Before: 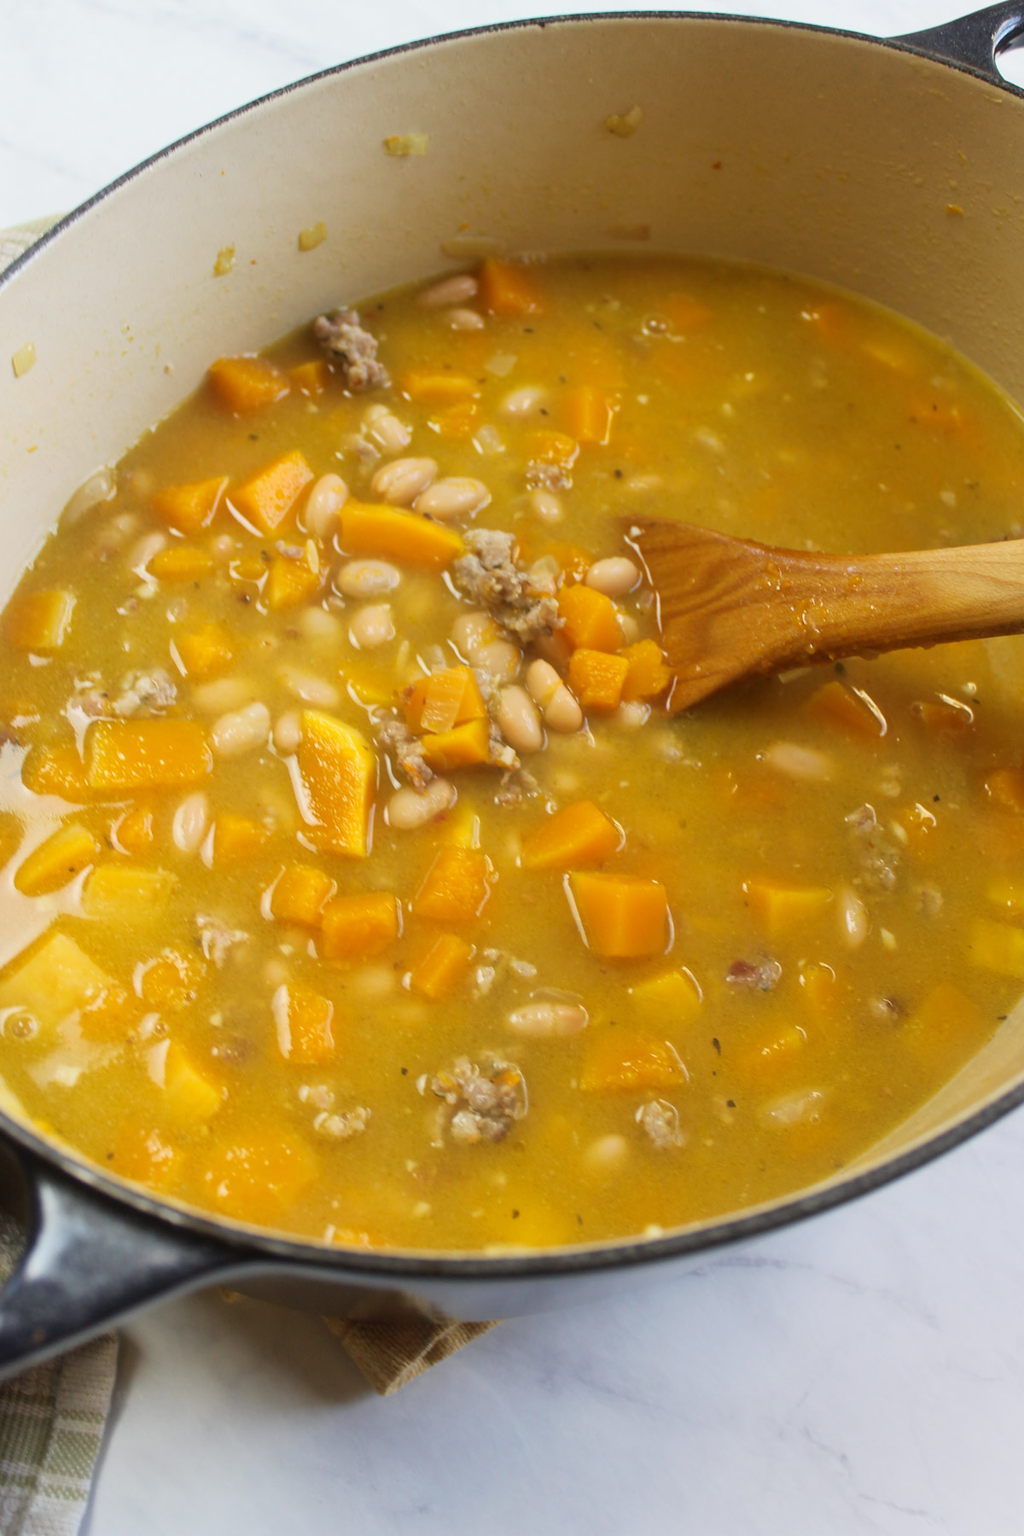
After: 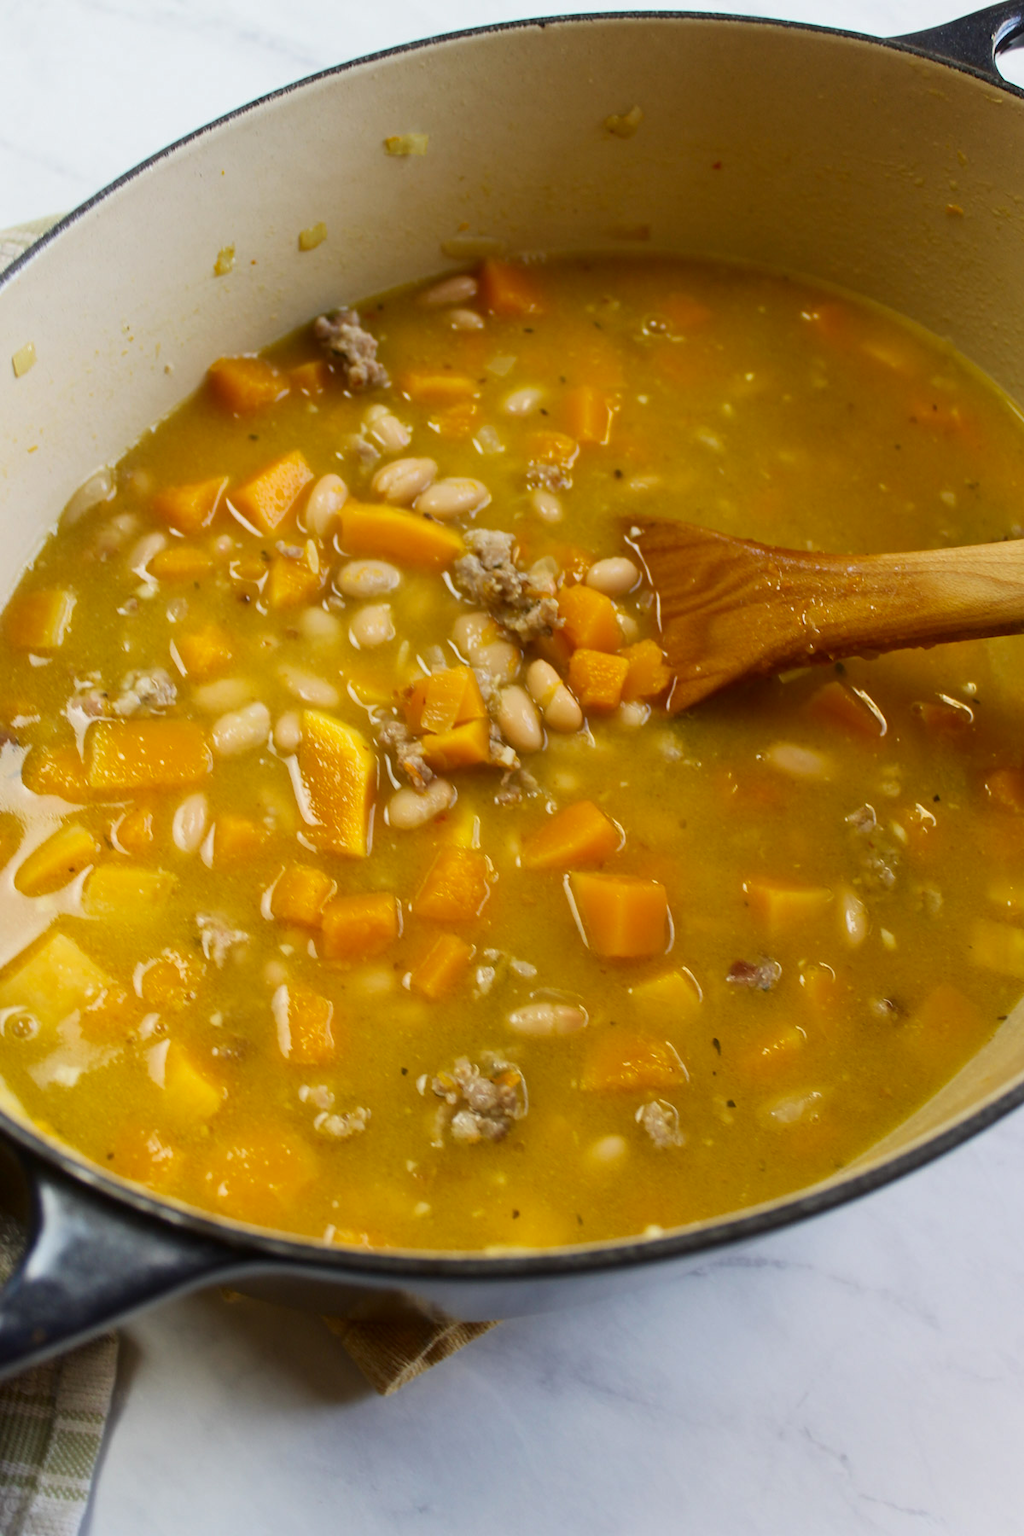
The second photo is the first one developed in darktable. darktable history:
contrast brightness saturation: contrast 0.066, brightness -0.127, saturation 0.05
